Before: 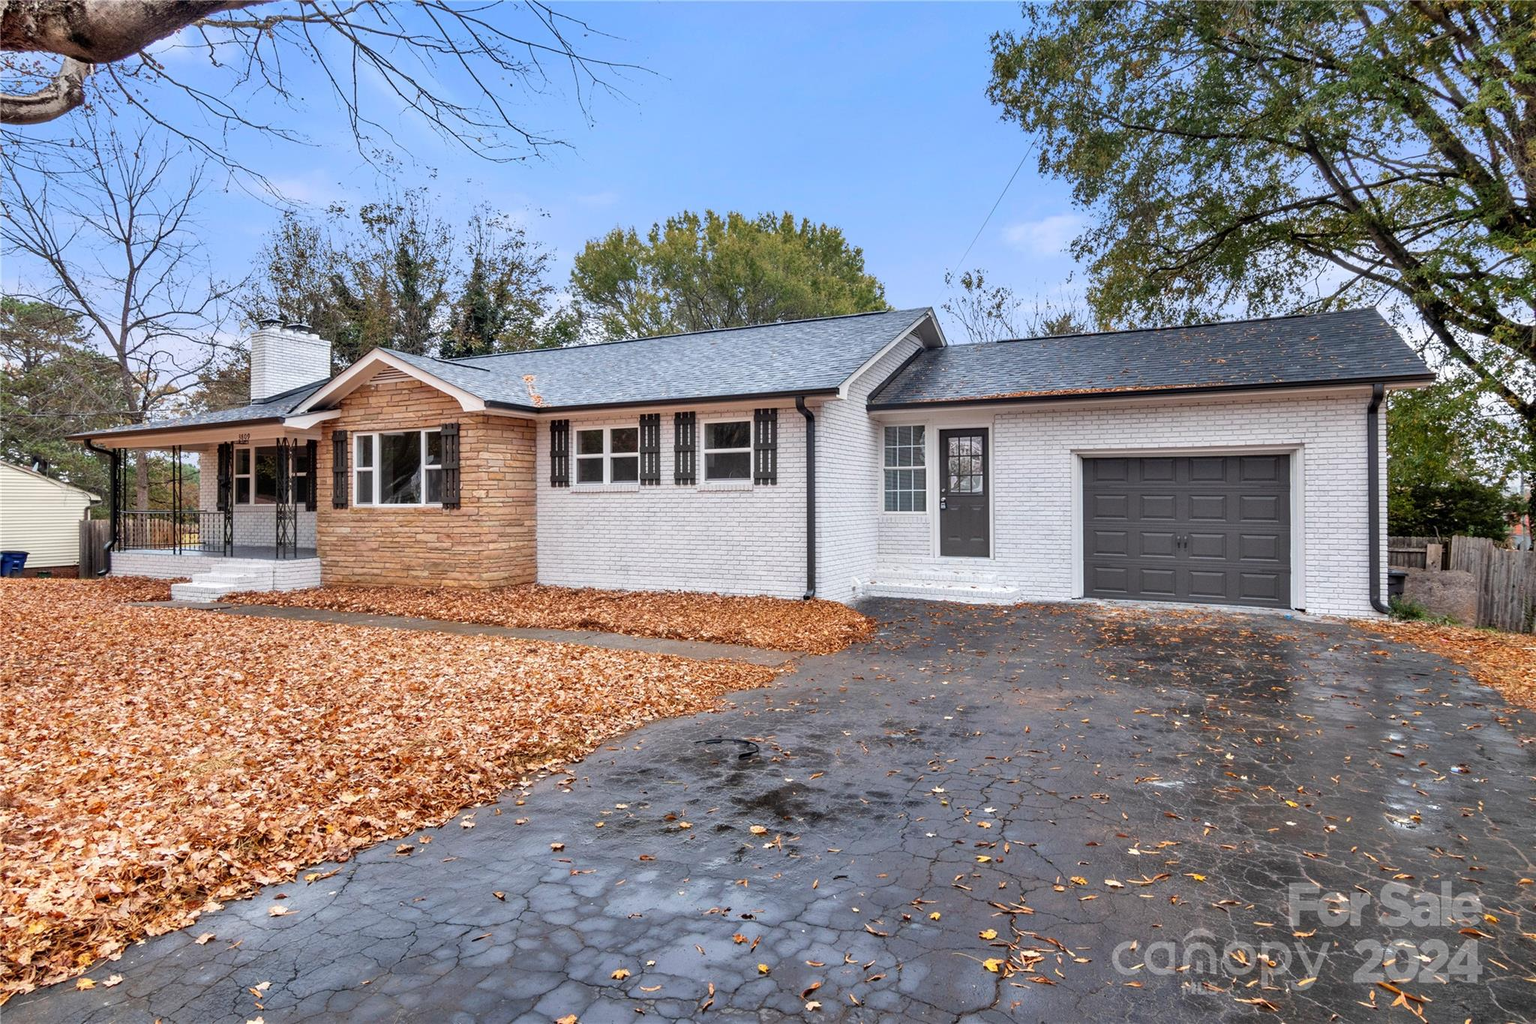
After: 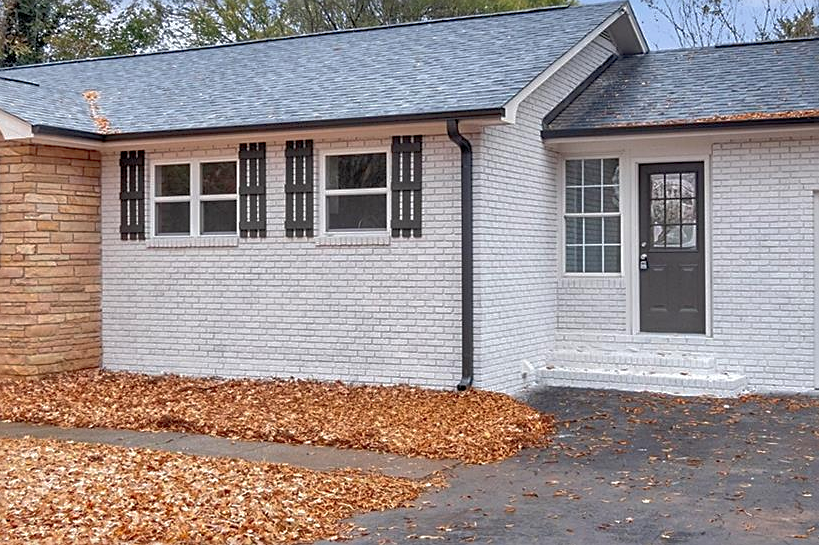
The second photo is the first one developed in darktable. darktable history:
sharpen: on, module defaults
rotate and perspective: automatic cropping original format, crop left 0, crop top 0
shadows and highlights: on, module defaults
crop: left 30%, top 30%, right 30%, bottom 30%
